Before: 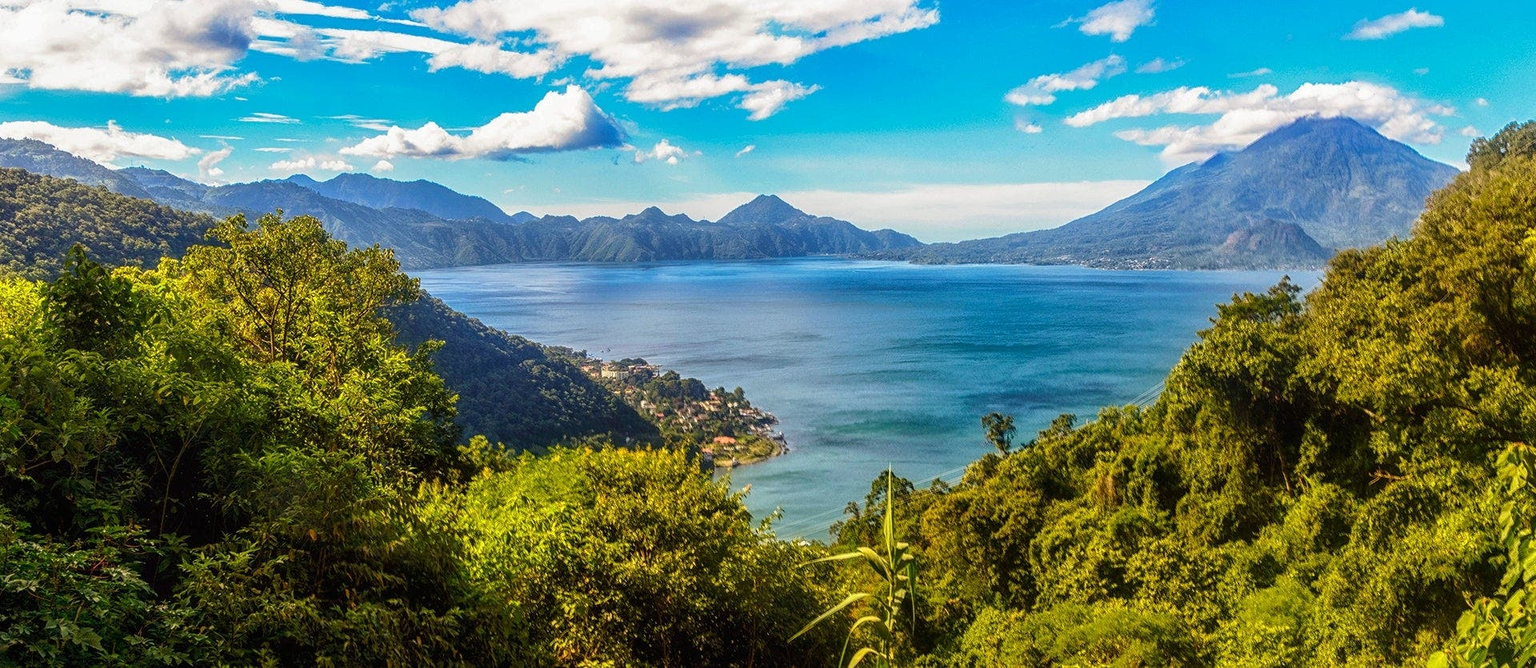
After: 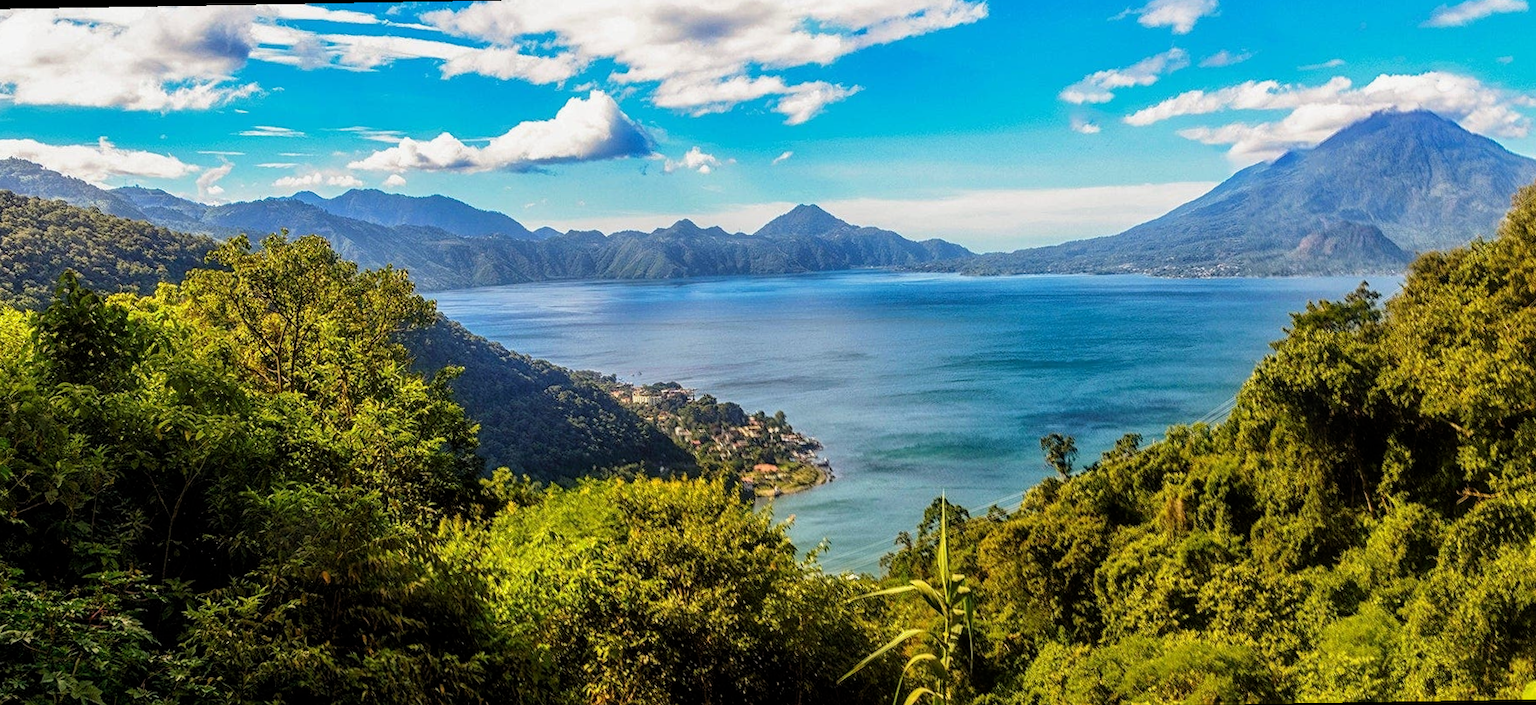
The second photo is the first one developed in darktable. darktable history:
rotate and perspective: rotation -1°, crop left 0.011, crop right 0.989, crop top 0.025, crop bottom 0.975
crop and rotate: right 5.167%
filmic rgb: middle gray luminance 18.42%, black relative exposure -11.45 EV, white relative exposure 2.55 EV, threshold 6 EV, target black luminance 0%, hardness 8.41, latitude 99%, contrast 1.084, shadows ↔ highlights balance 0.505%, add noise in highlights 0, preserve chrominance max RGB, color science v3 (2019), use custom middle-gray values true, iterations of high-quality reconstruction 0, contrast in highlights soft, enable highlight reconstruction true
